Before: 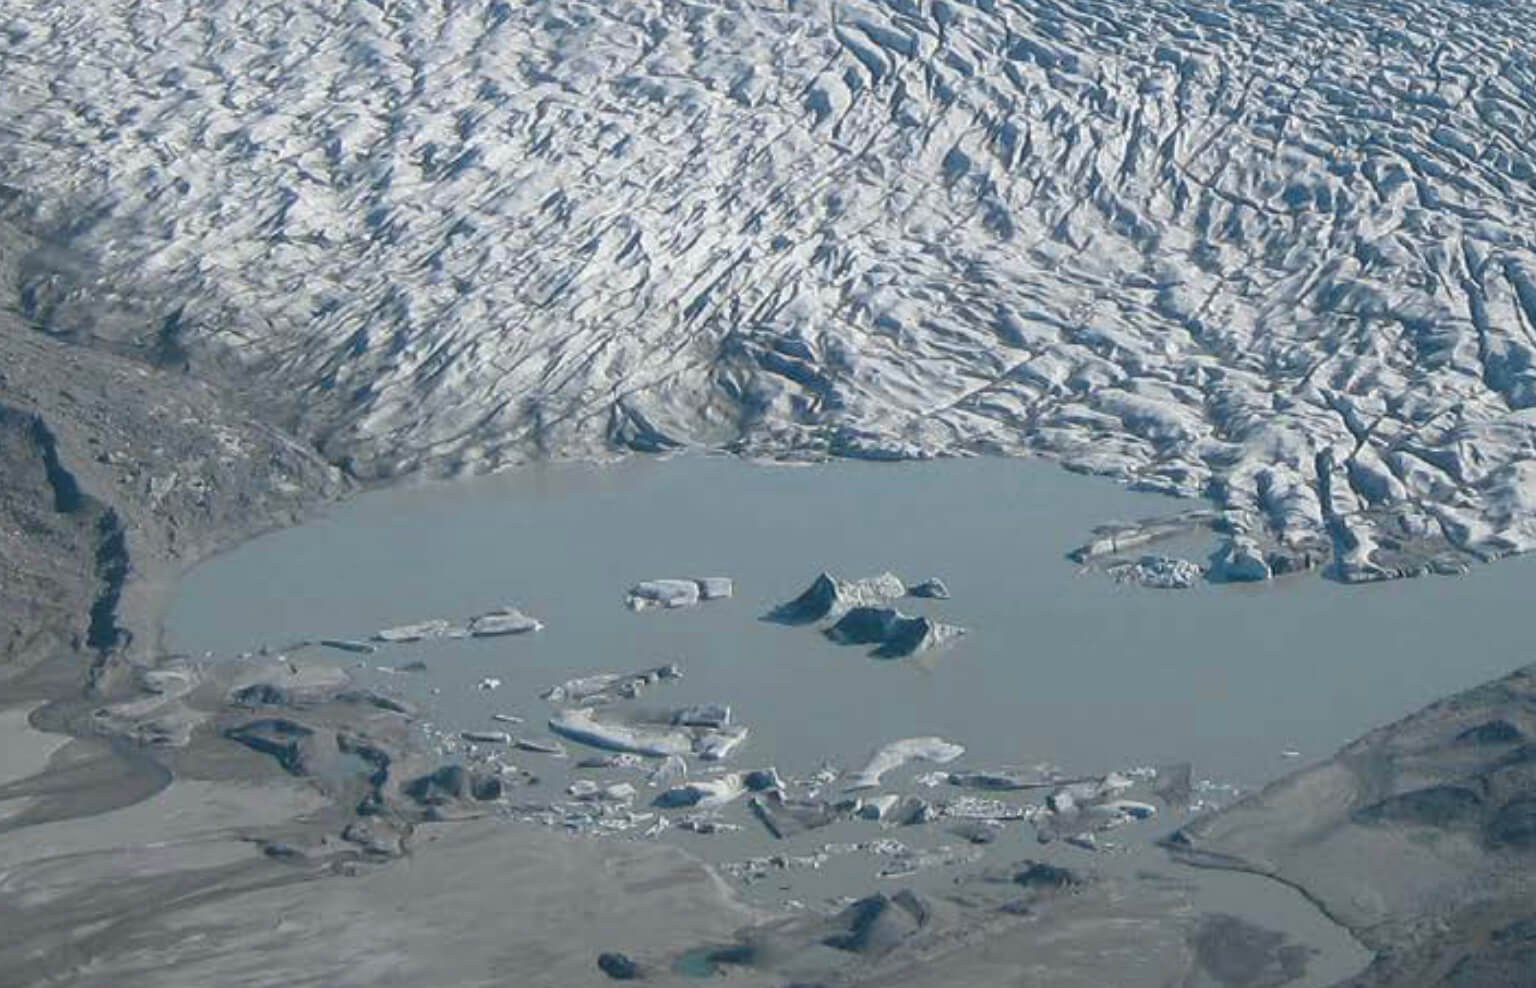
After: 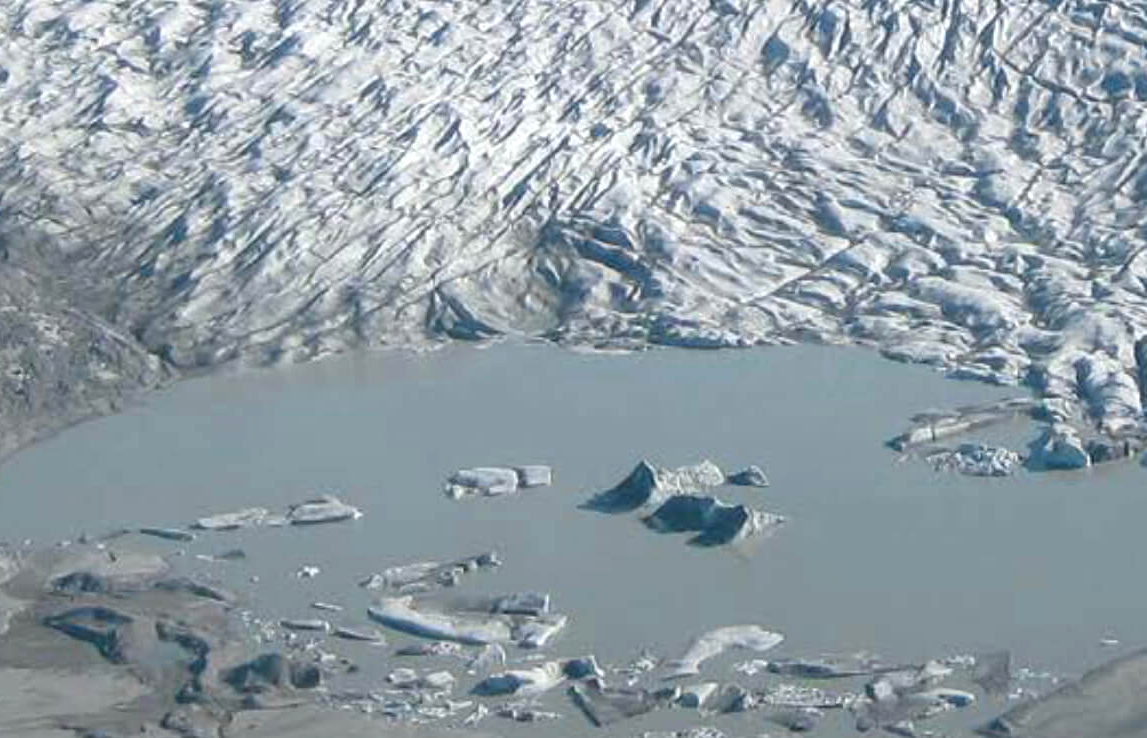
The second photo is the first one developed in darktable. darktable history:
exposure: black level correction 0.001, exposure 0.3 EV, compensate highlight preservation false
crop and rotate: left 11.831%, top 11.346%, right 13.429%, bottom 13.899%
contrast brightness saturation: saturation -0.05
